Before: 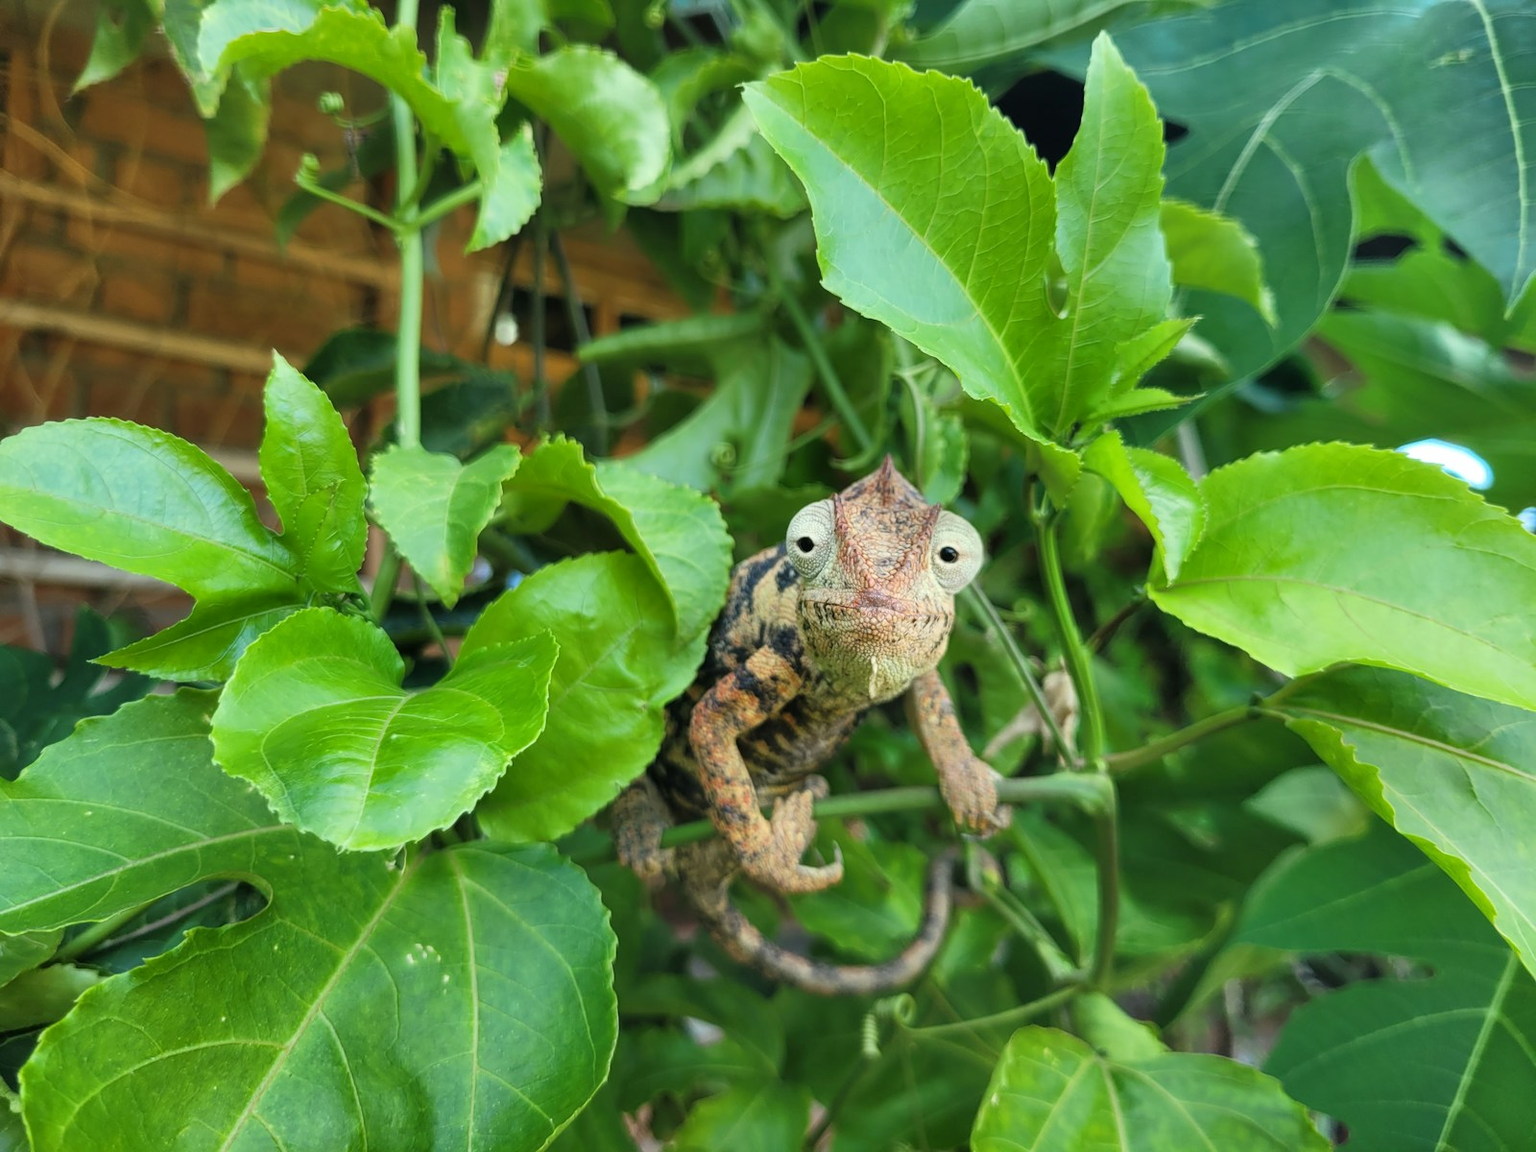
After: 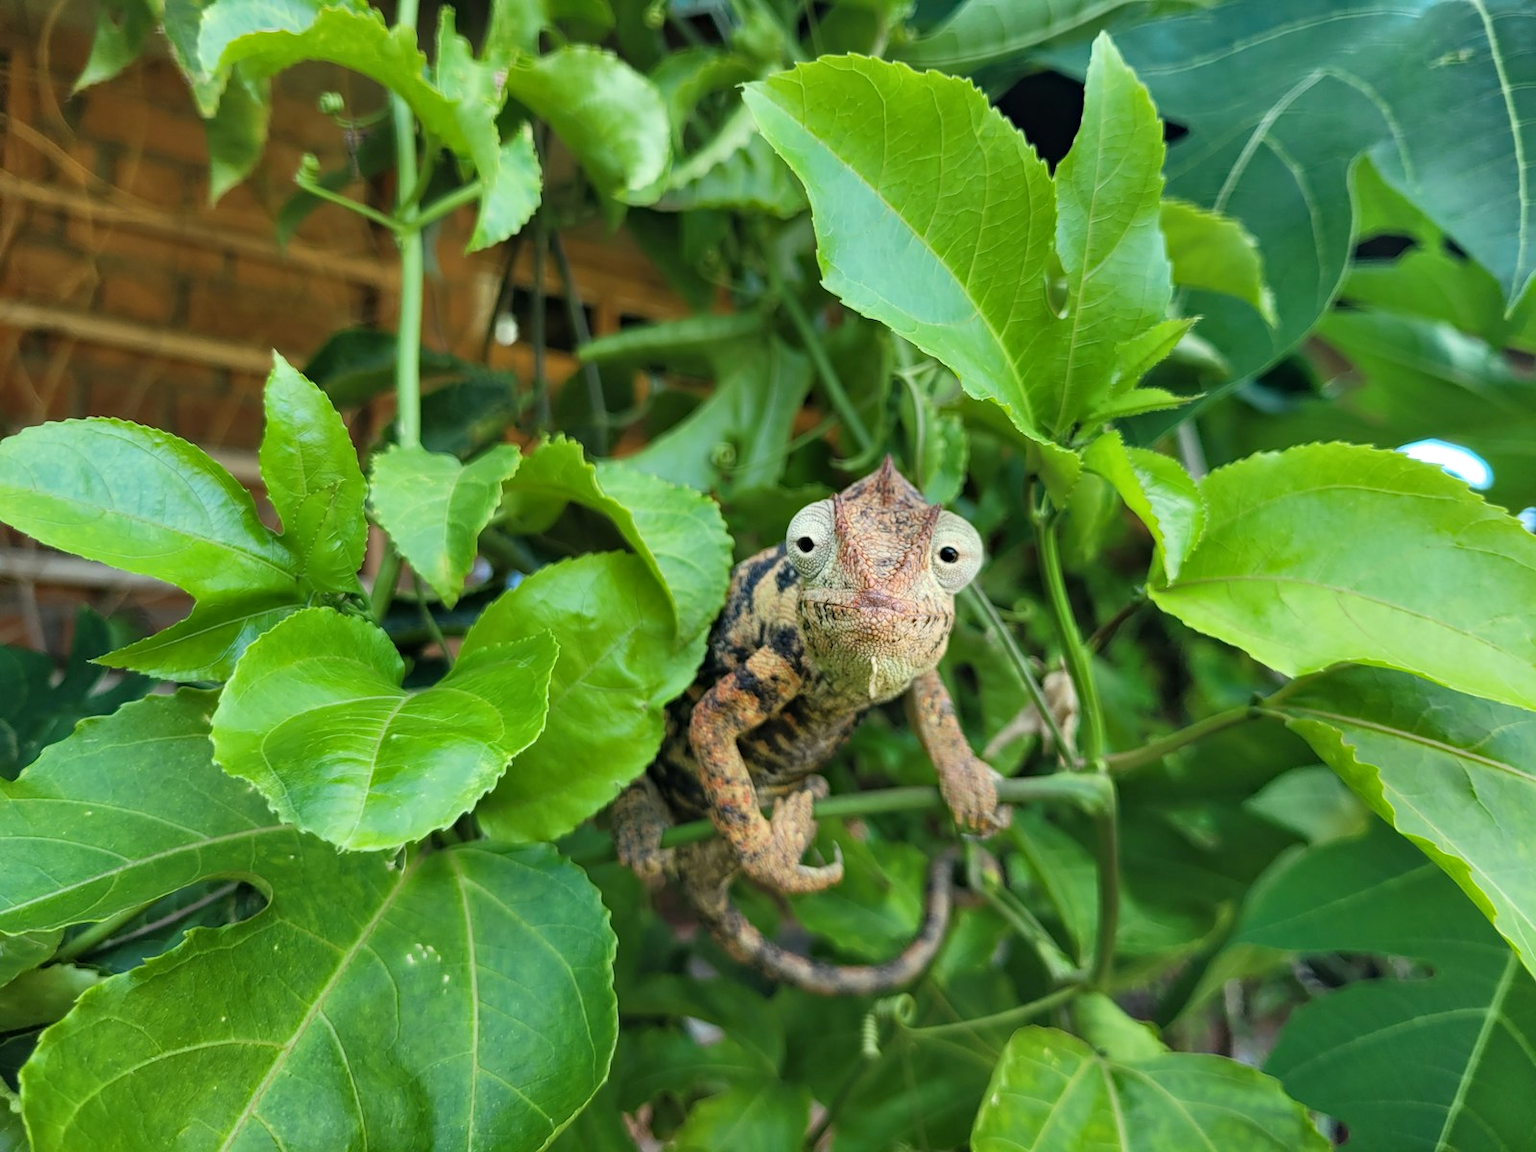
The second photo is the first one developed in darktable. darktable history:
haze removal: compatibility mode true, adaptive false
contrast brightness saturation: saturation -0.05
